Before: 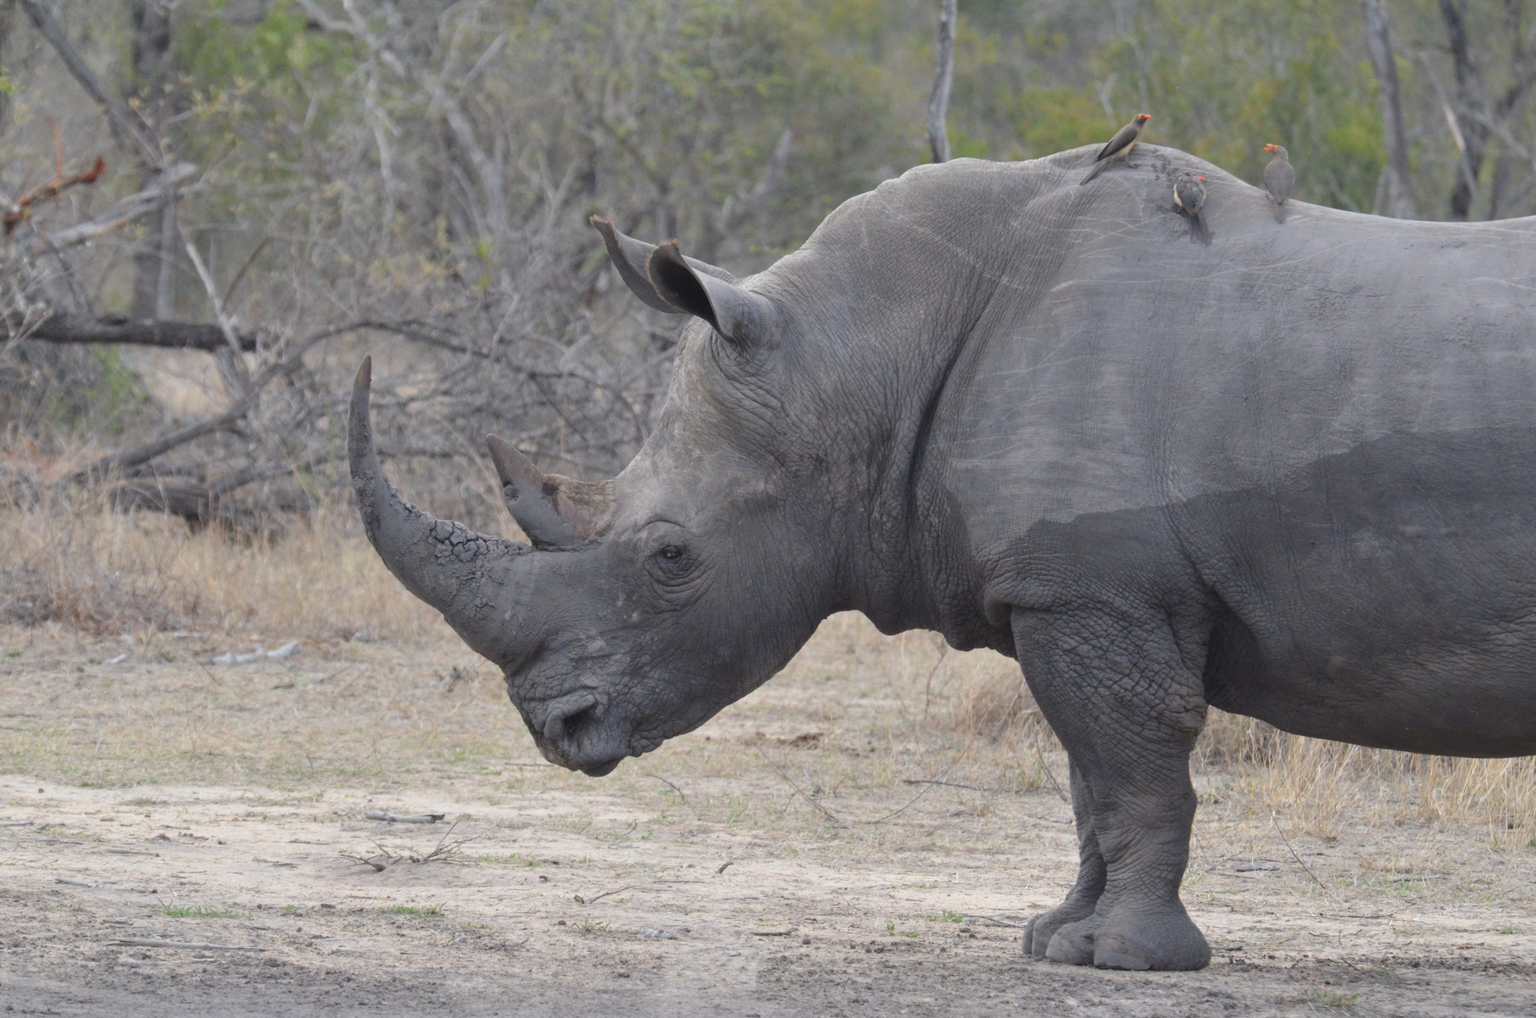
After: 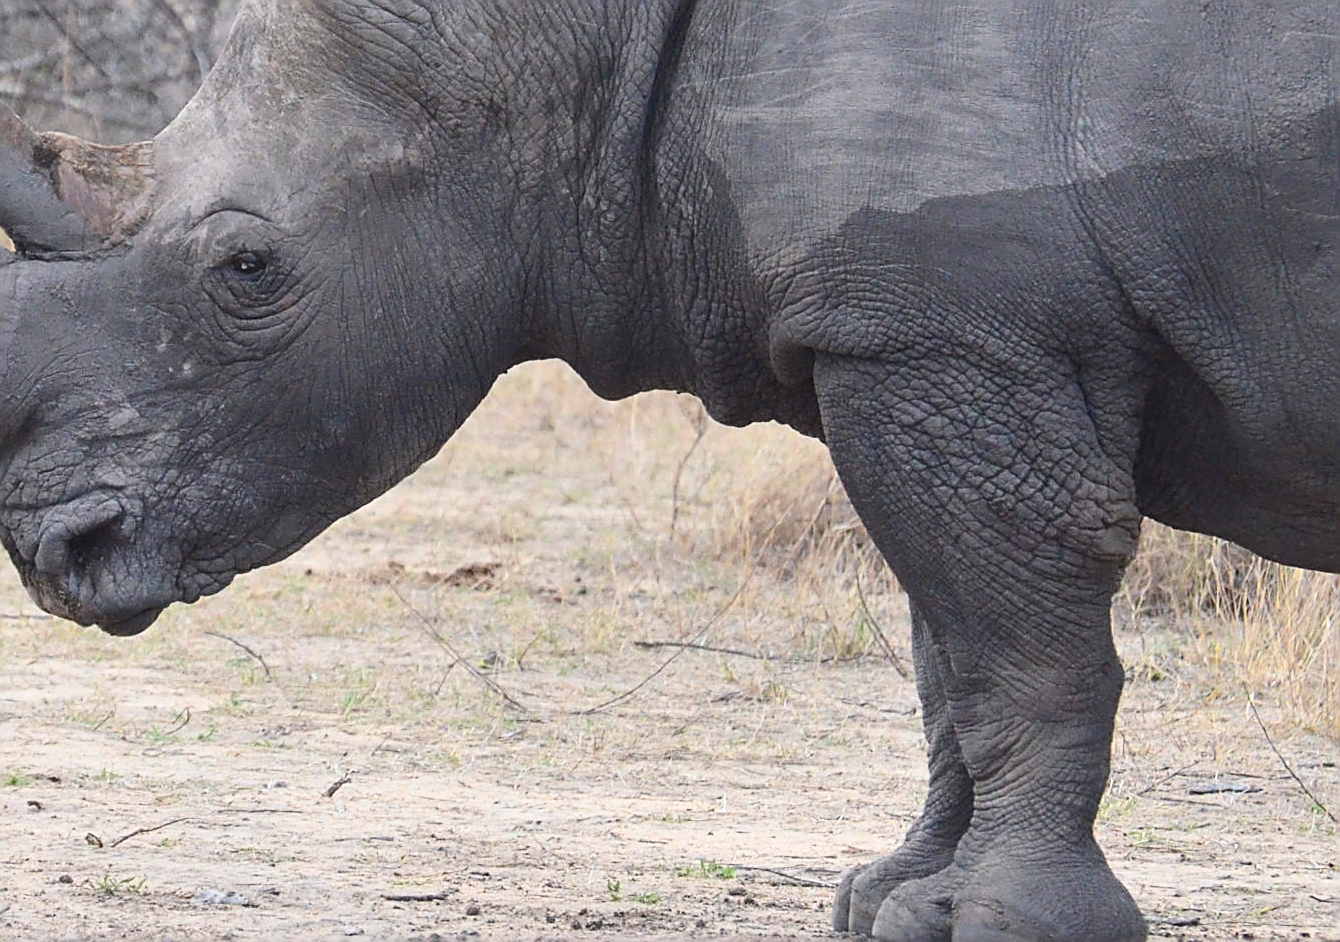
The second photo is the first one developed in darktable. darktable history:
contrast brightness saturation: contrast 0.228, brightness 0.111, saturation 0.293
sharpen: radius 1.726, amount 1.286
crop: left 34.029%, top 38.853%, right 13.617%, bottom 5.436%
